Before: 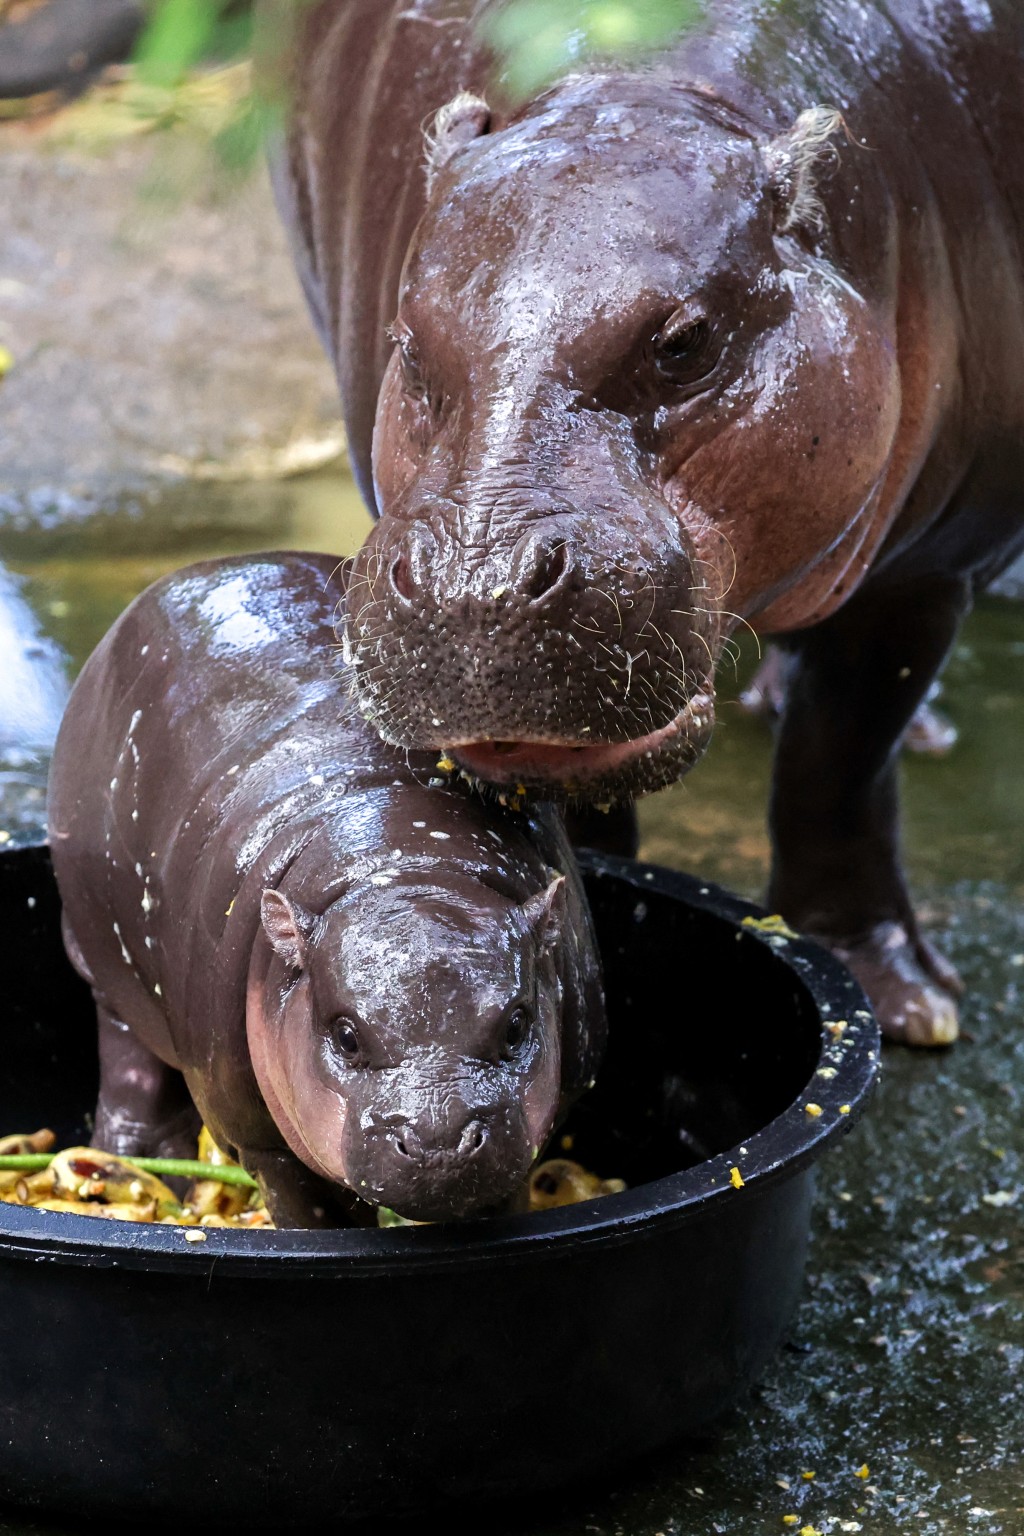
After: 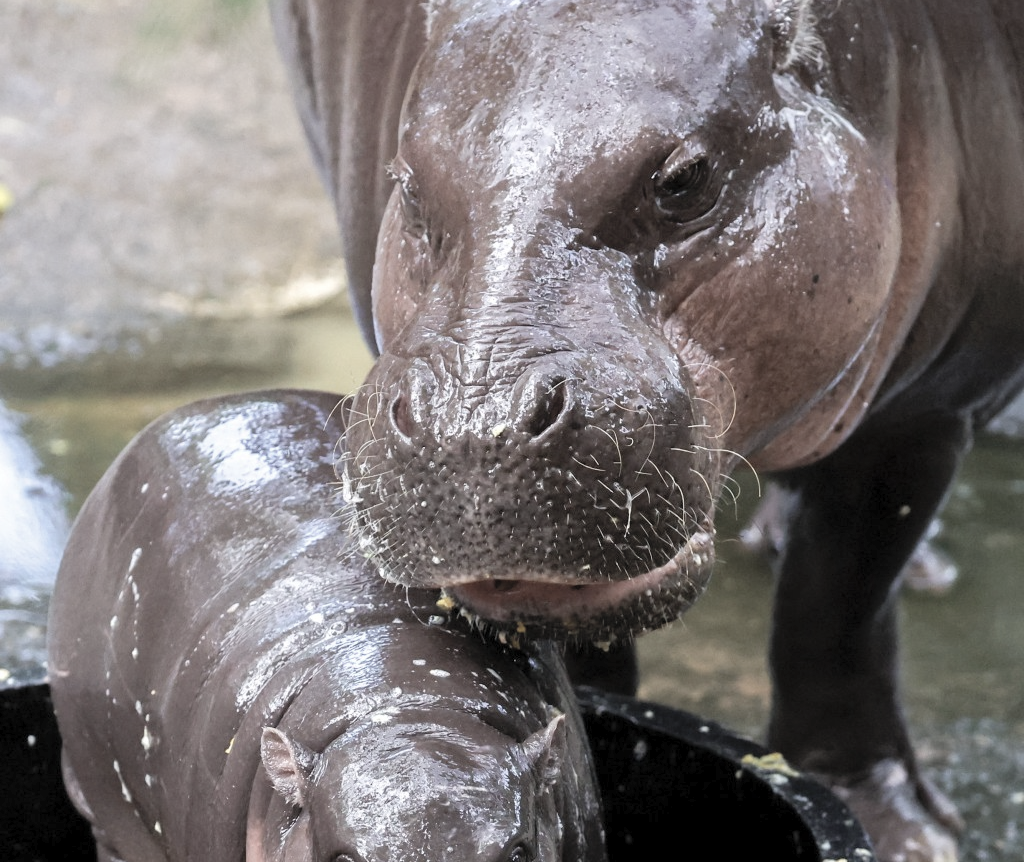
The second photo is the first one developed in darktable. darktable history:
crop and rotate: top 10.605%, bottom 33.274%
contrast brightness saturation: brightness 0.18, saturation -0.5
